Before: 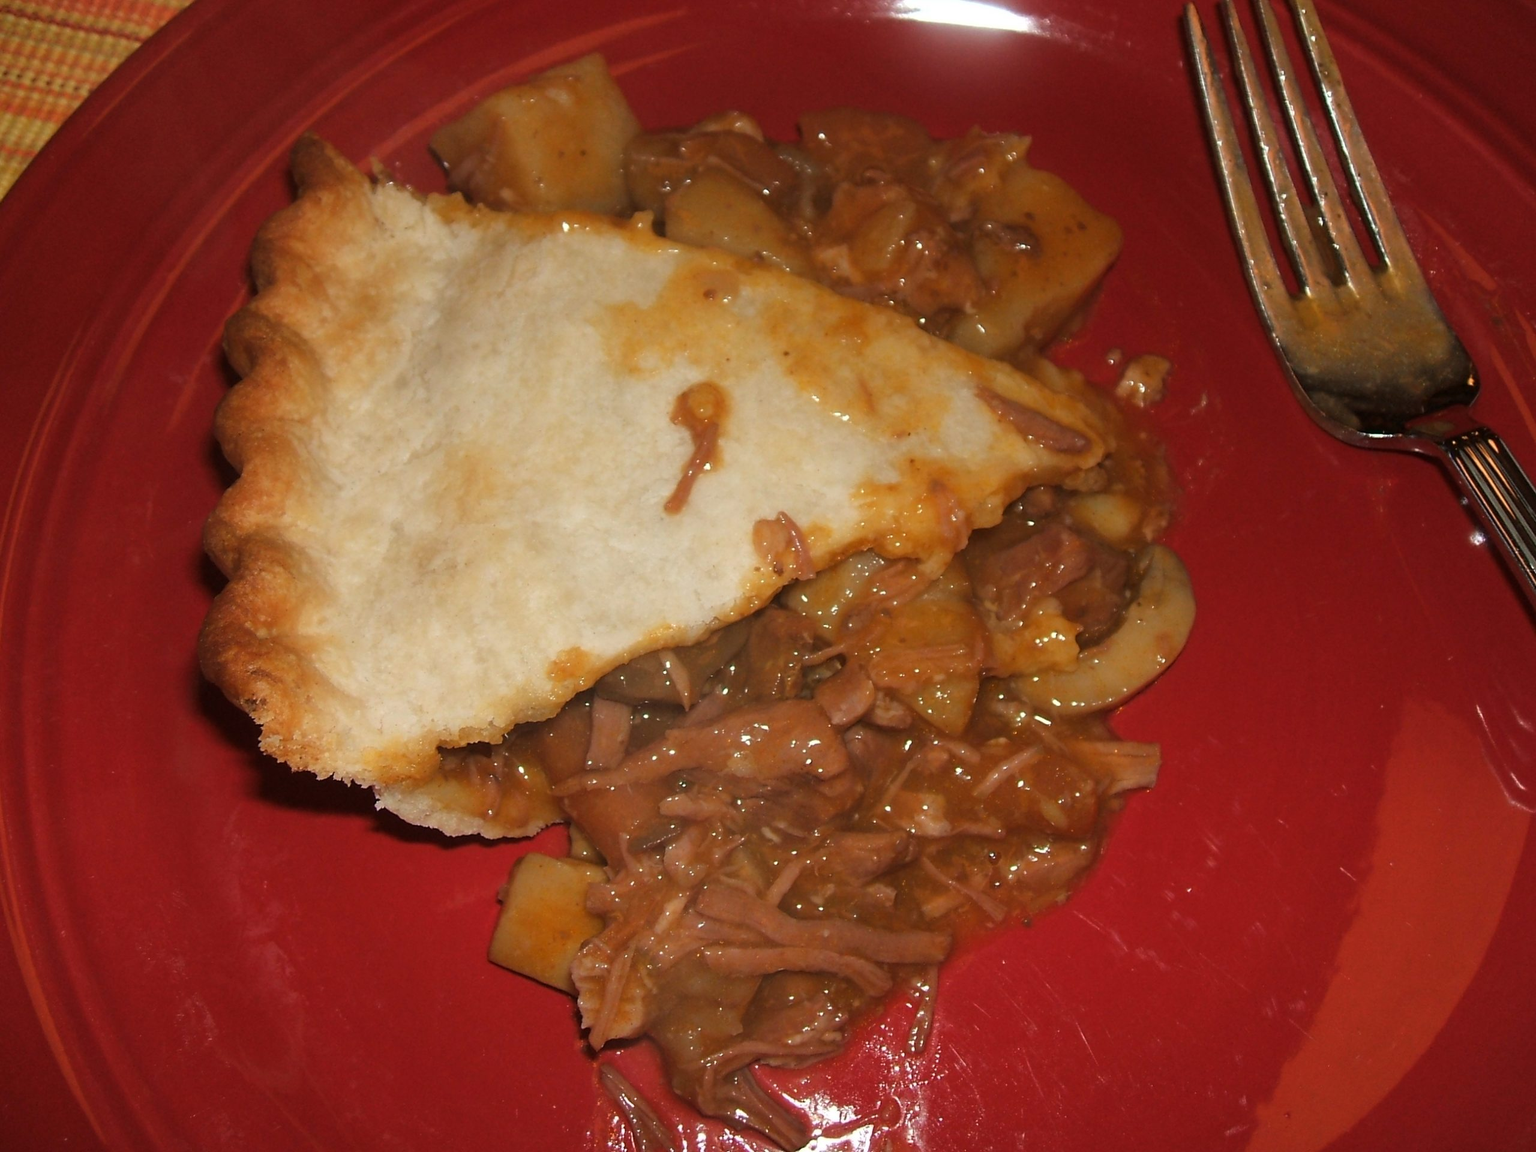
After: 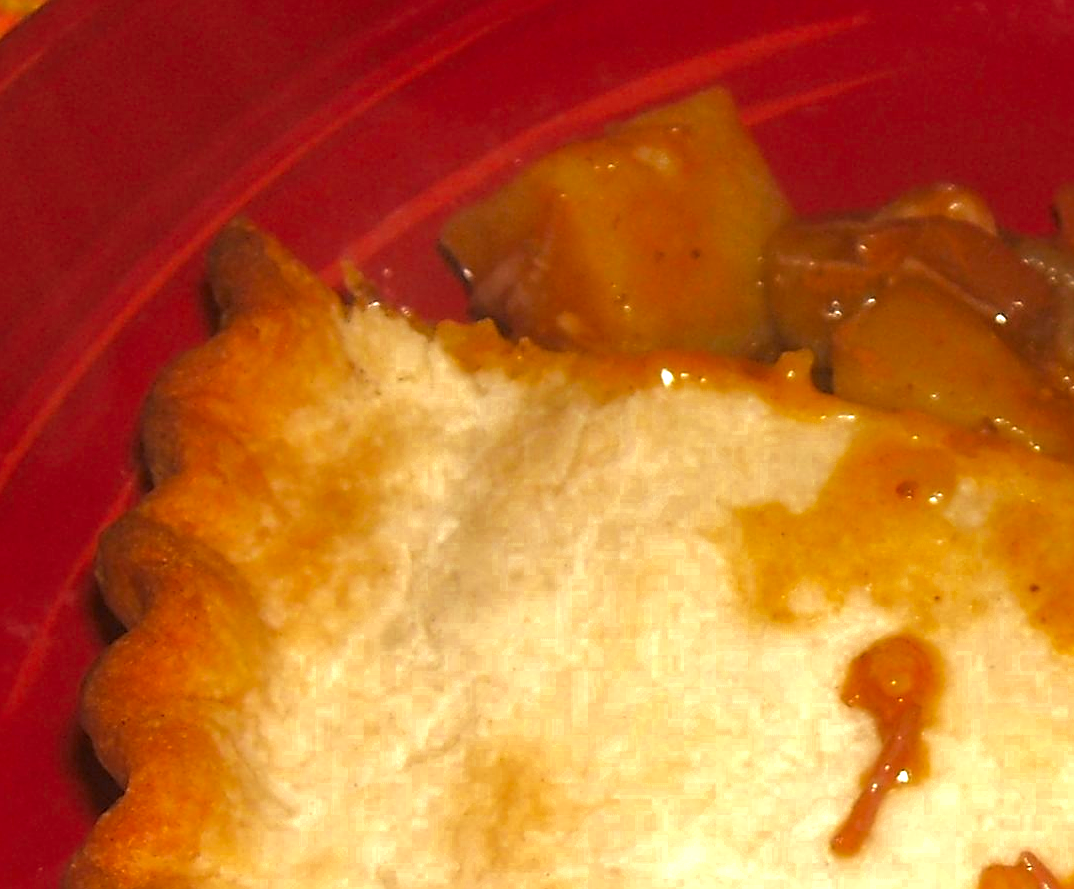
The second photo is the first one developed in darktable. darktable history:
crop and rotate: left 10.817%, top 0.062%, right 47.194%, bottom 53.626%
exposure: exposure 1.25 EV, compensate exposure bias true, compensate highlight preservation false
white balance: red 1.029, blue 0.92
color zones: curves: ch0 [(0.11, 0.396) (0.195, 0.36) (0.25, 0.5) (0.303, 0.412) (0.357, 0.544) (0.75, 0.5) (0.967, 0.328)]; ch1 [(0, 0.468) (0.112, 0.512) (0.202, 0.6) (0.25, 0.5) (0.307, 0.352) (0.357, 0.544) (0.75, 0.5) (0.963, 0.524)]
sharpen: on, module defaults
rotate and perspective: automatic cropping original format, crop left 0, crop top 0
